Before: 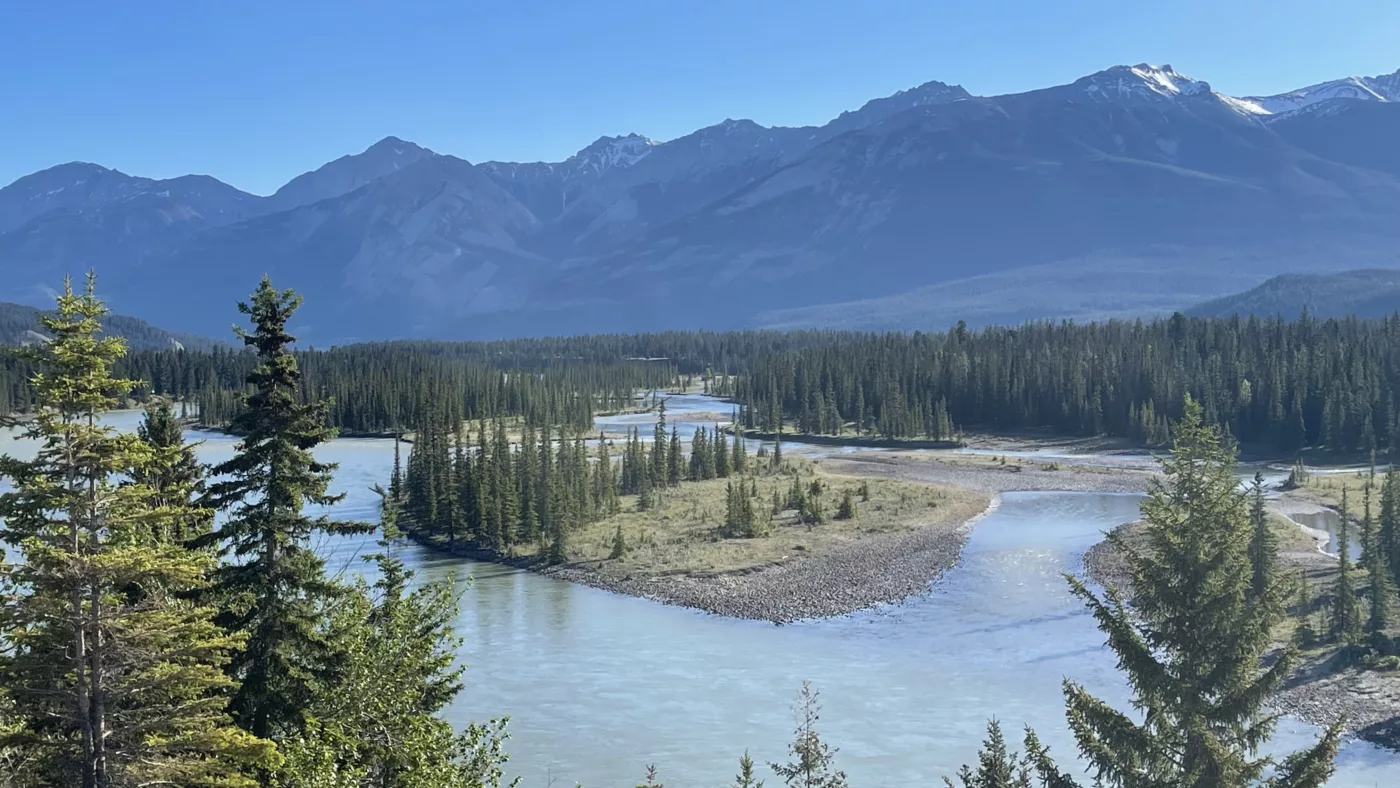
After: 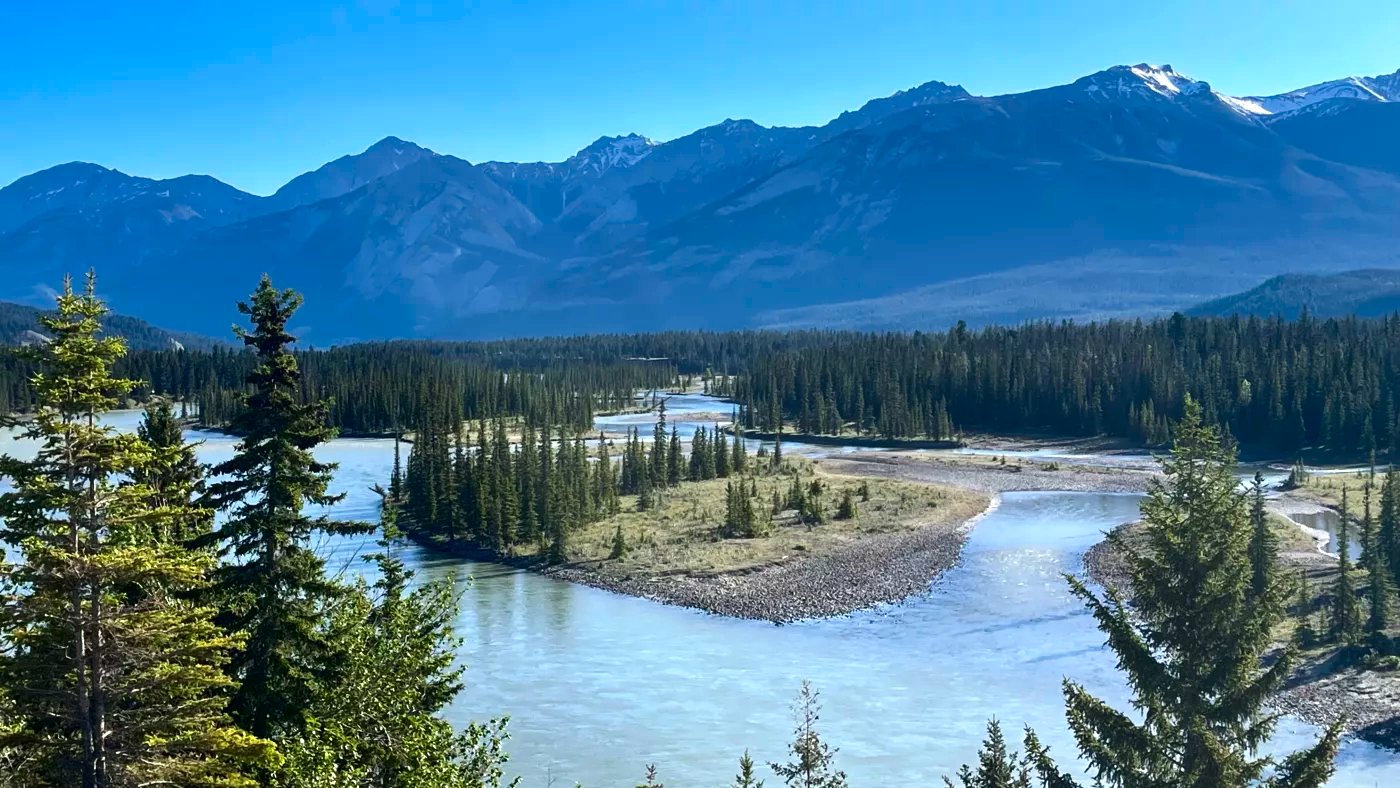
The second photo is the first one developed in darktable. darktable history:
contrast brightness saturation: contrast 0.1, brightness -0.26, saturation 0.14
exposure: black level correction 0.001, exposure 0.5 EV, compensate exposure bias true, compensate highlight preservation false
